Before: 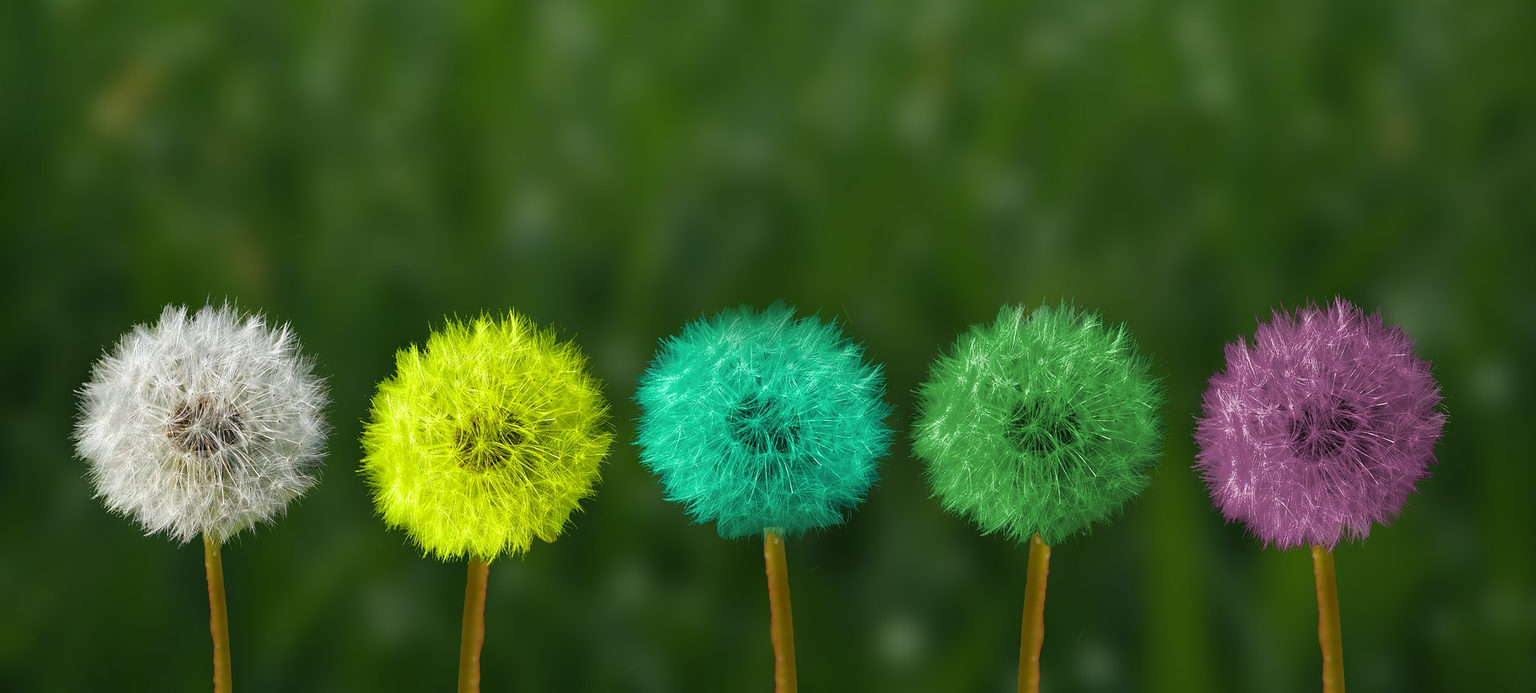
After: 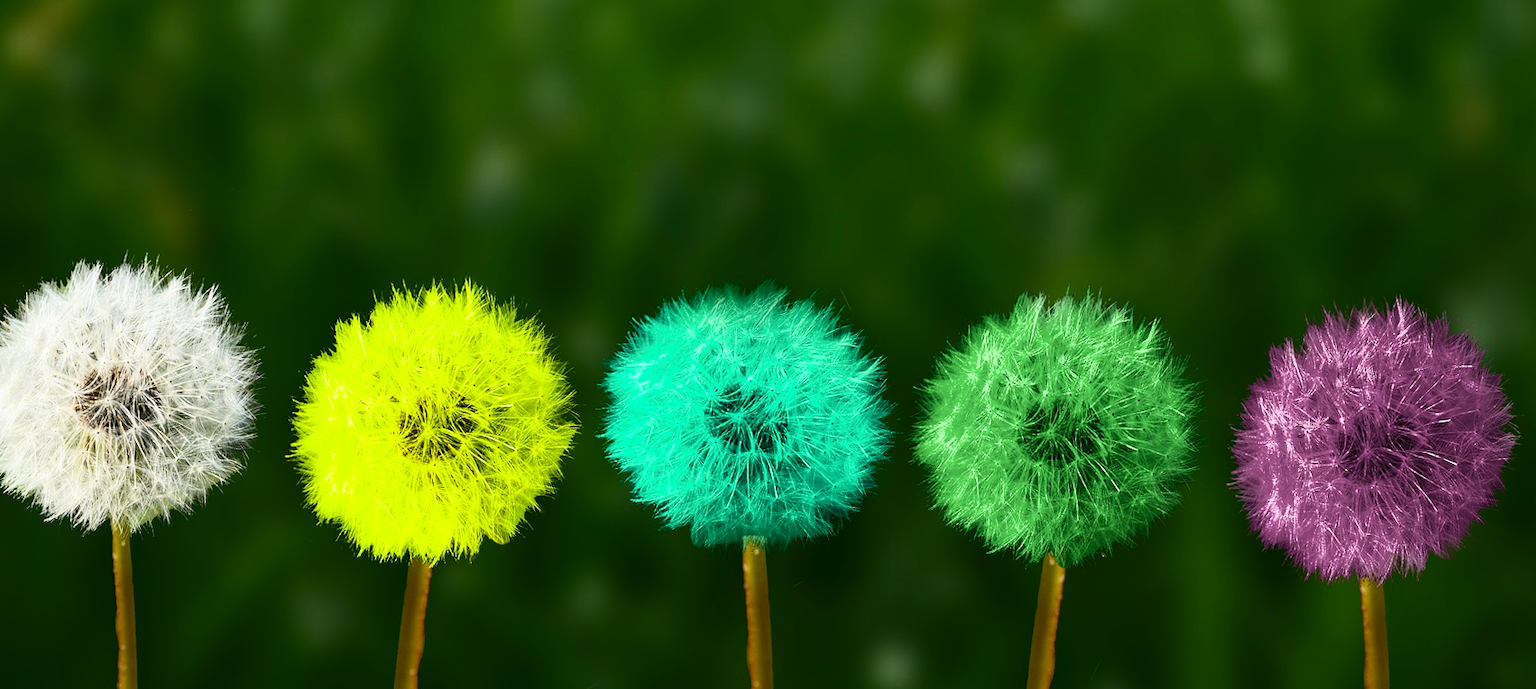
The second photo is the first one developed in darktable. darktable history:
crop and rotate: angle -2°, left 3.088%, top 4.364%, right 1.371%, bottom 0.486%
contrast brightness saturation: contrast 0.399, brightness 0.105, saturation 0.206
